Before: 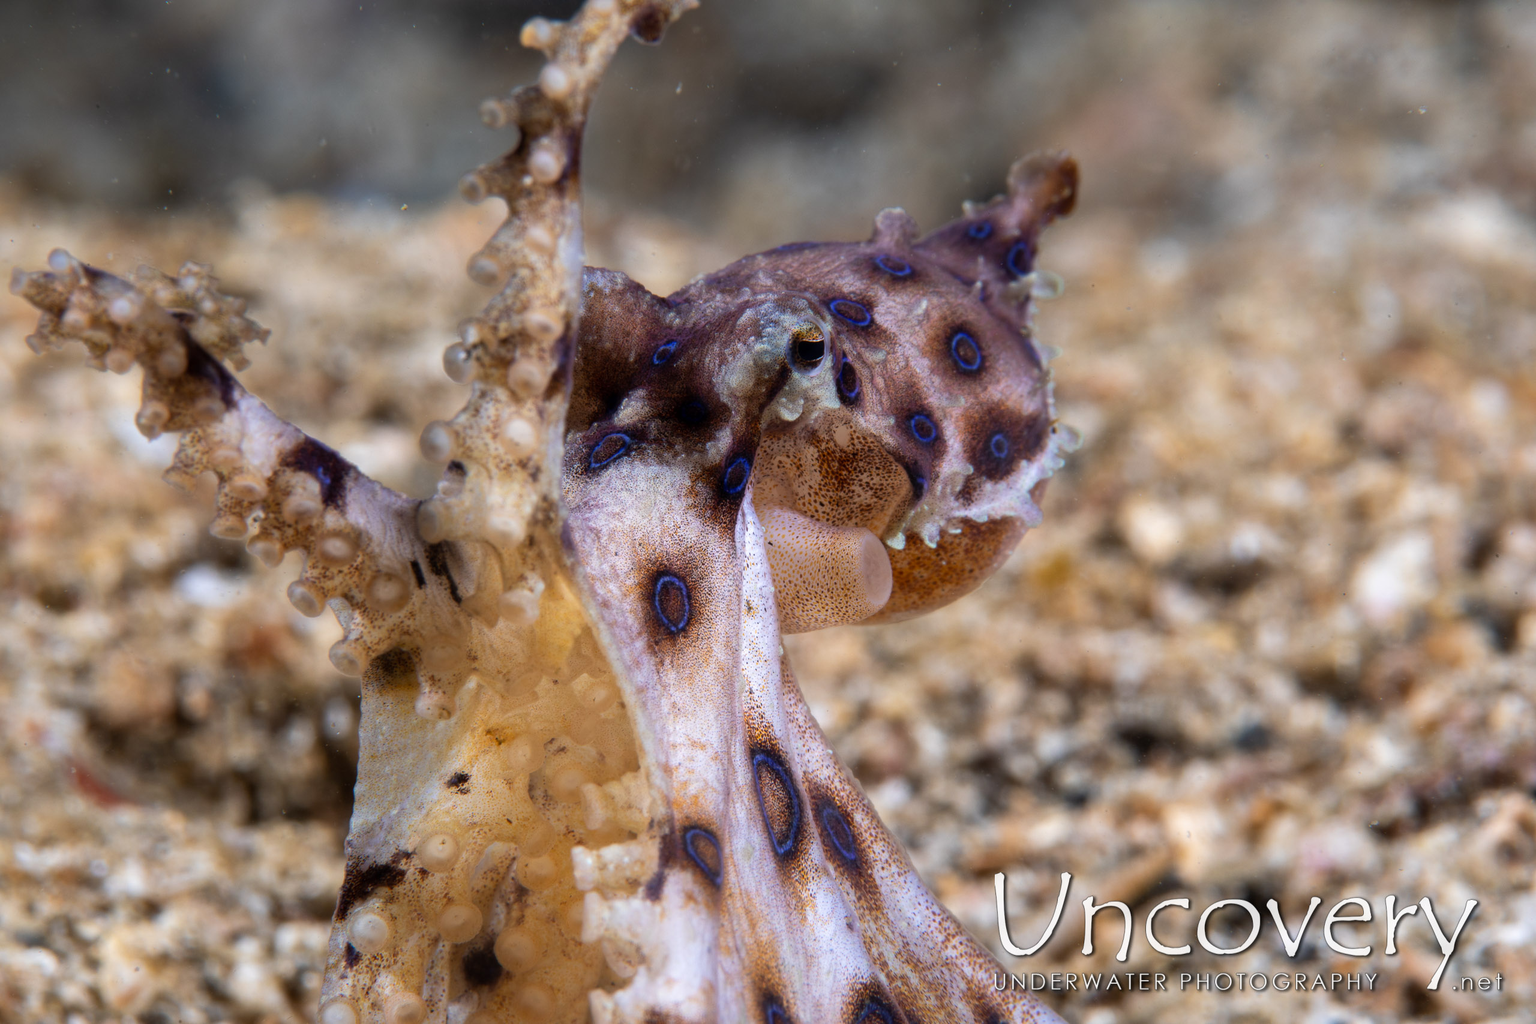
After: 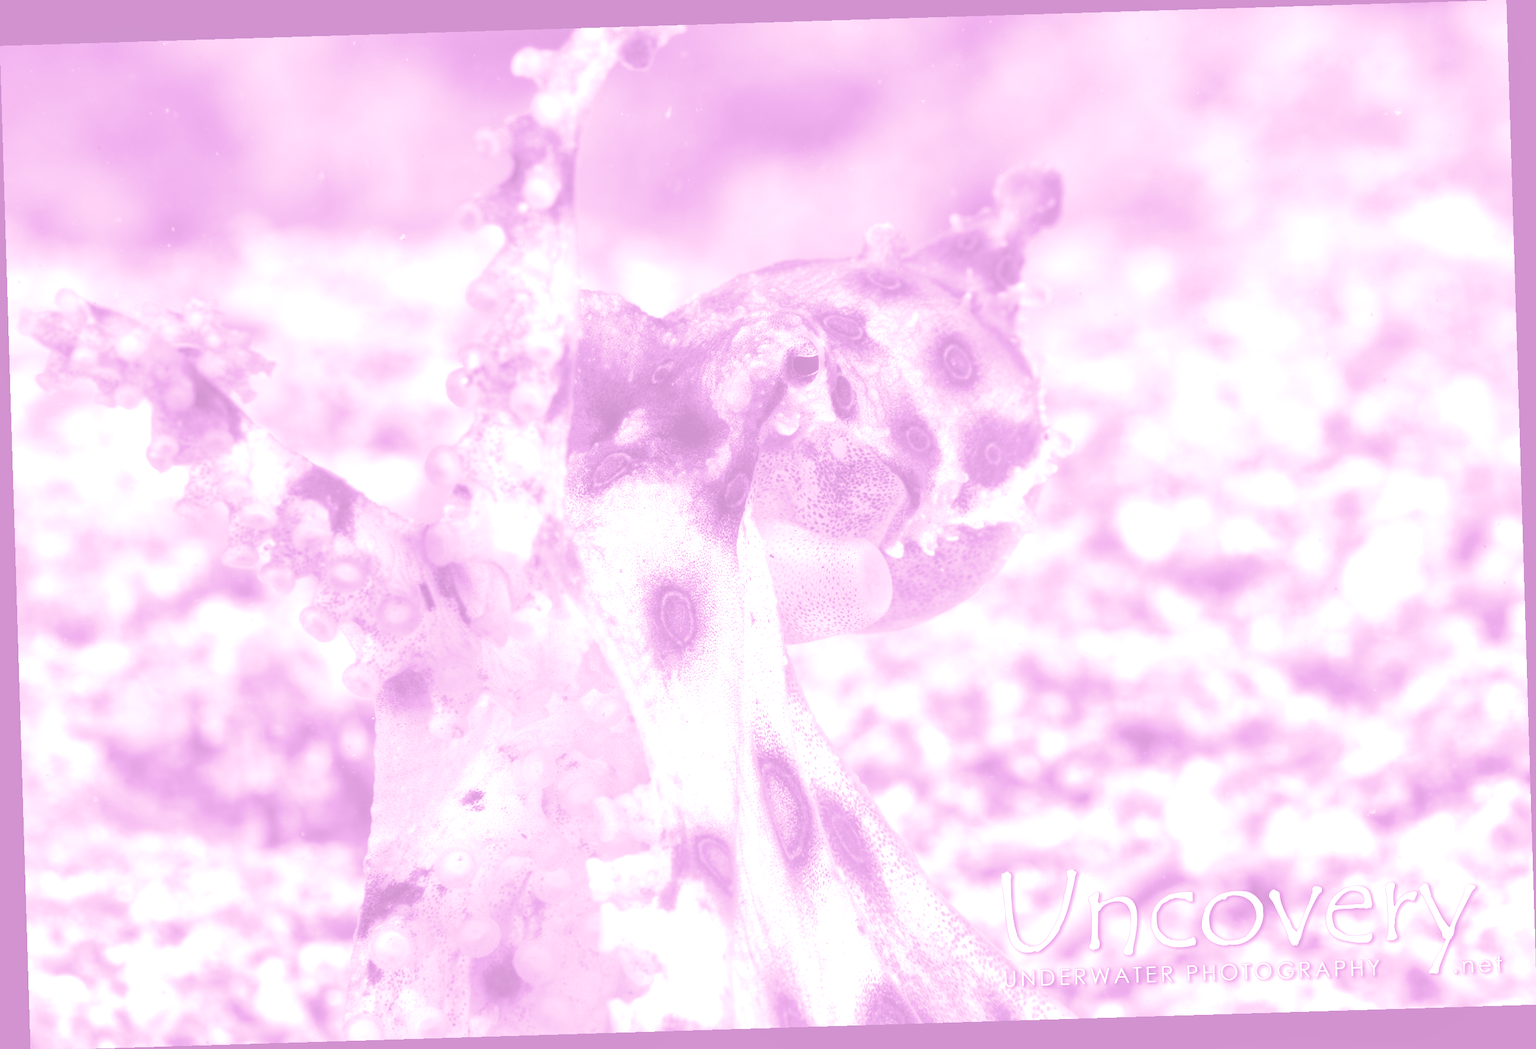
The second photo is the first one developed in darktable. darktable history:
rotate and perspective: rotation -1.75°, automatic cropping off
exposure: black level correction 0, exposure 1.1 EV, compensate exposure bias true, compensate highlight preservation false
shadows and highlights: on, module defaults
split-toning: on, module defaults
colorize: hue 331.2°, saturation 75%, source mix 30.28%, lightness 70.52%, version 1
